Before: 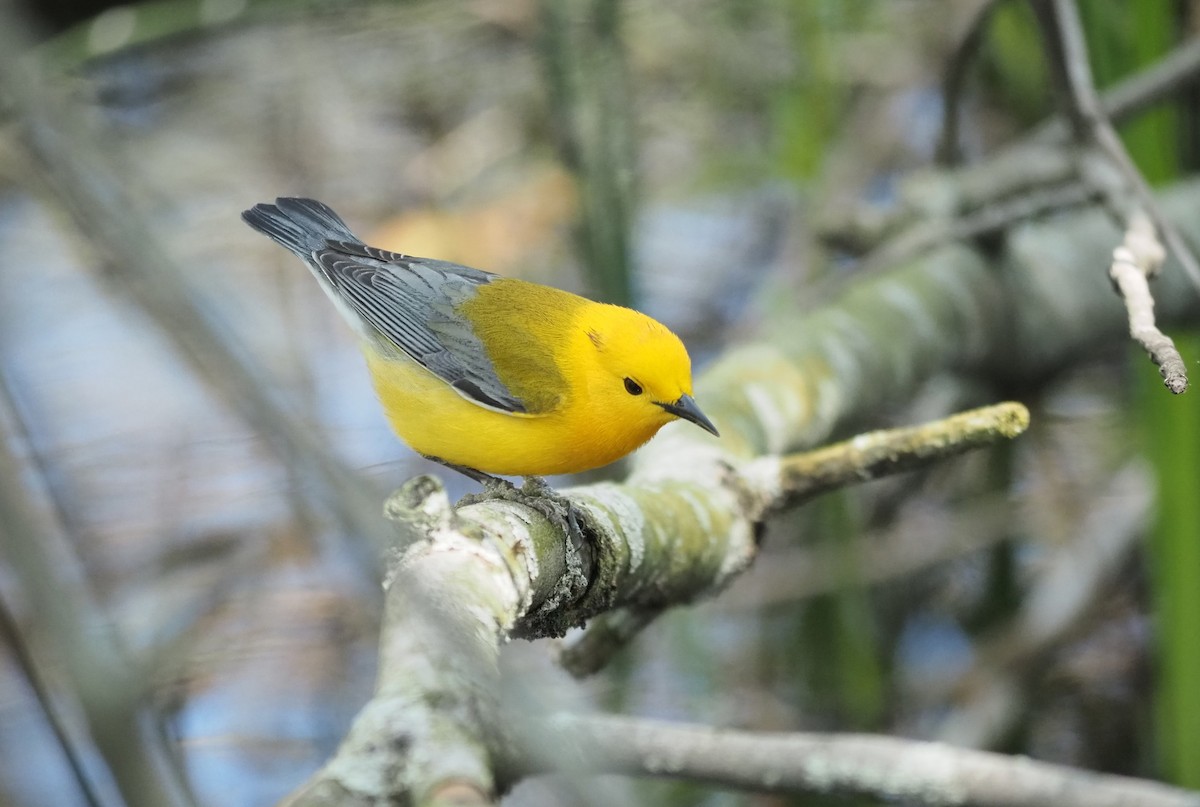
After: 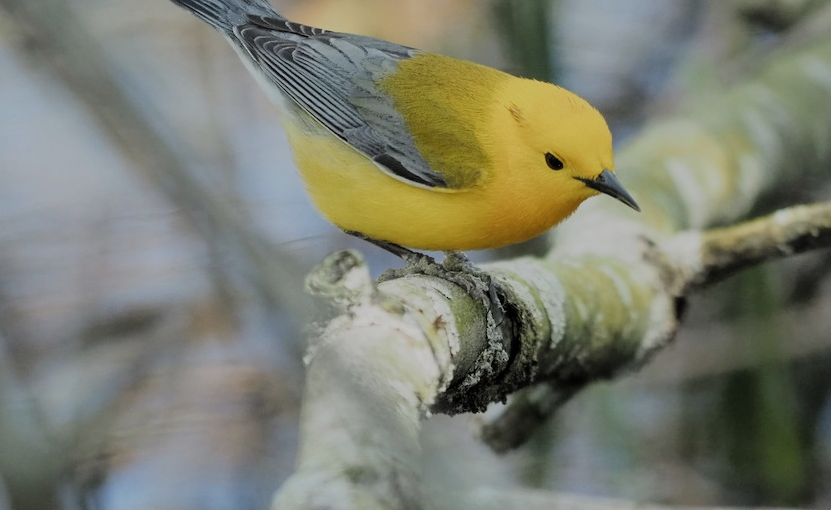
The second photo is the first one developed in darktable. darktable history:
crop: left 6.624%, top 27.964%, right 24.055%, bottom 8.779%
filmic rgb: black relative exposure -7.65 EV, white relative exposure 4.56 EV, hardness 3.61, contrast 1.049, color science v4 (2020)
exposure: exposure -0.452 EV, compensate exposure bias true, compensate highlight preservation false
